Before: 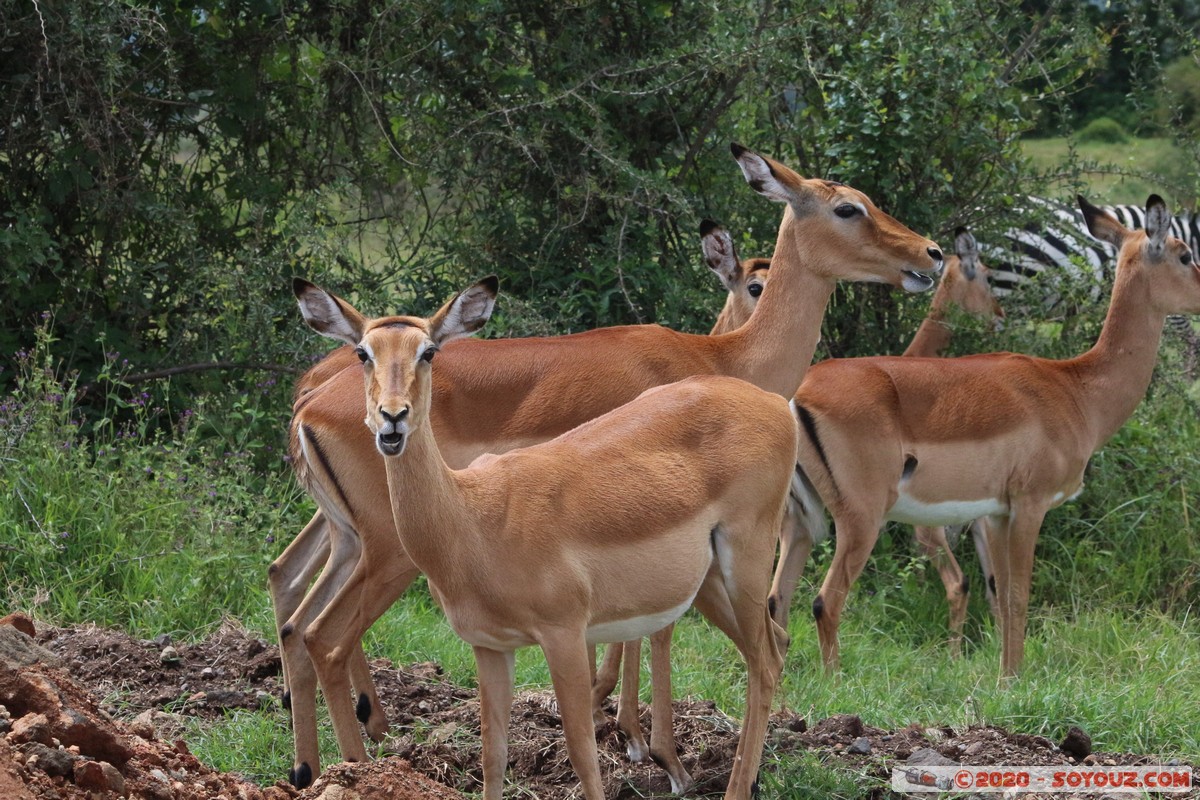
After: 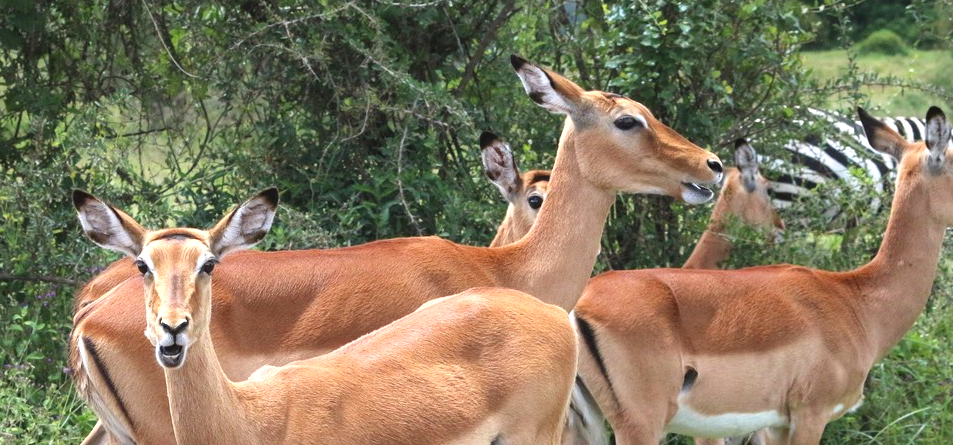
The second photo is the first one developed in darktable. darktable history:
exposure: exposure 1 EV, compensate highlight preservation false
crop: left 18.38%, top 11.092%, right 2.134%, bottom 33.217%
